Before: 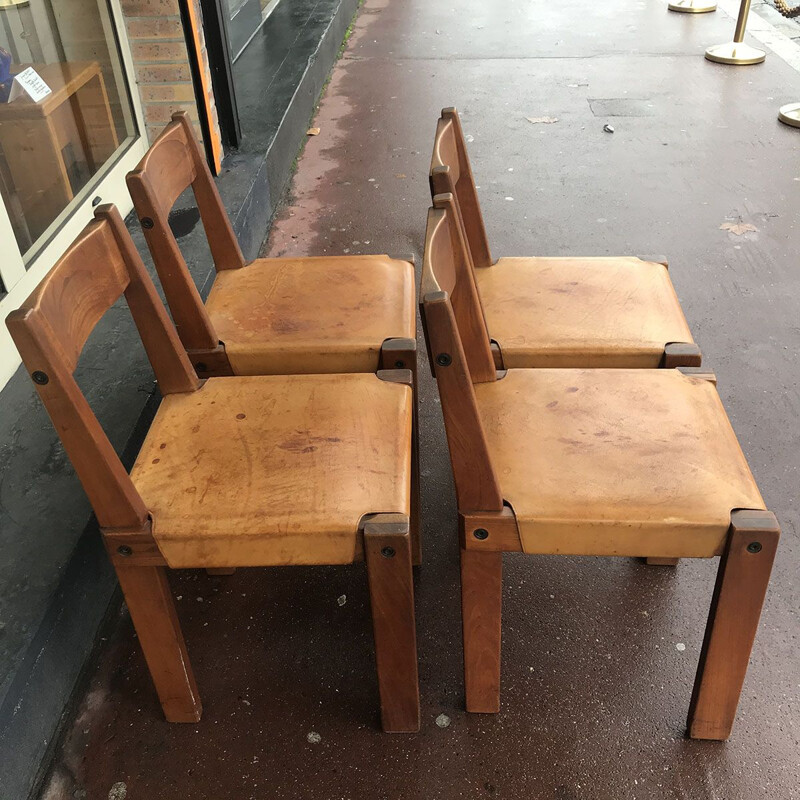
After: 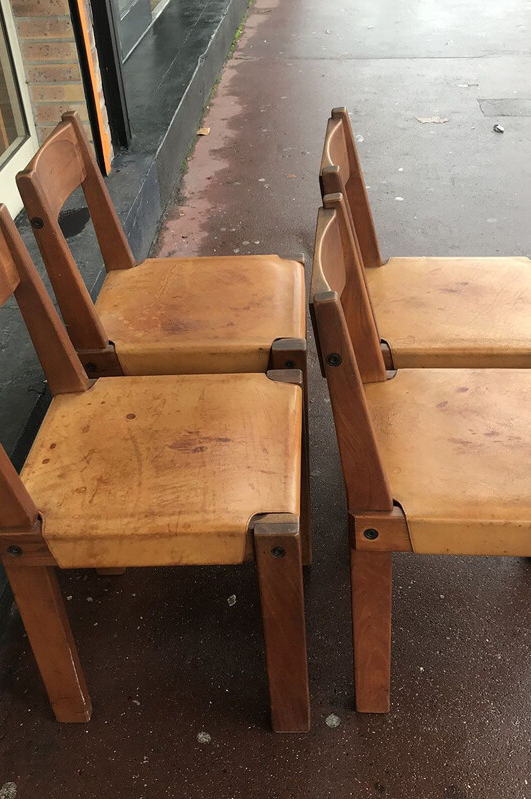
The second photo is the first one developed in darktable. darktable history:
crop and rotate: left 13.785%, right 19.737%
tone equalizer: edges refinement/feathering 500, mask exposure compensation -1.57 EV, preserve details no
